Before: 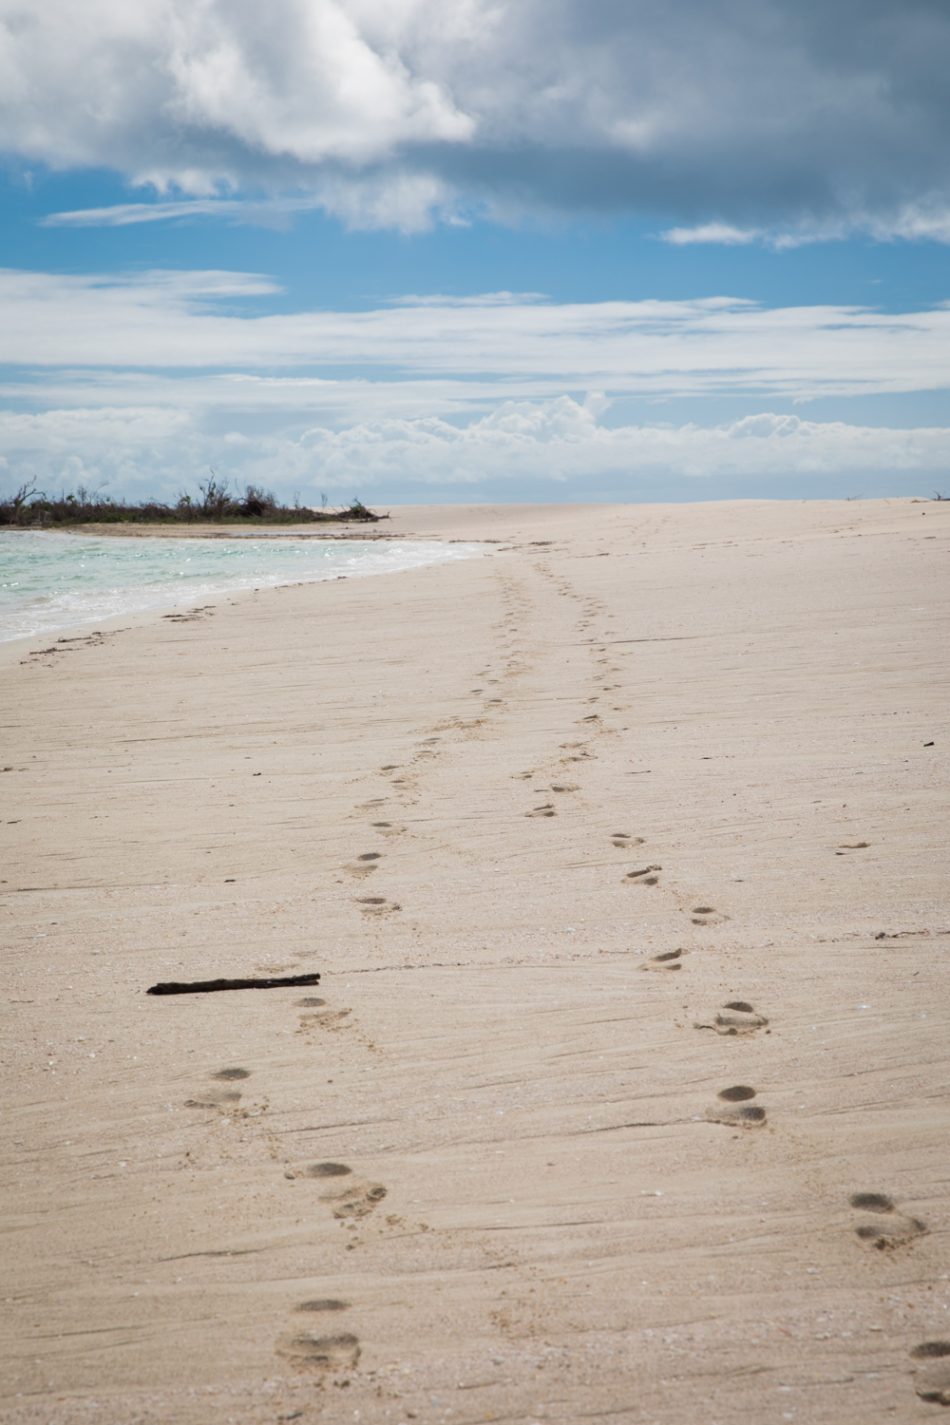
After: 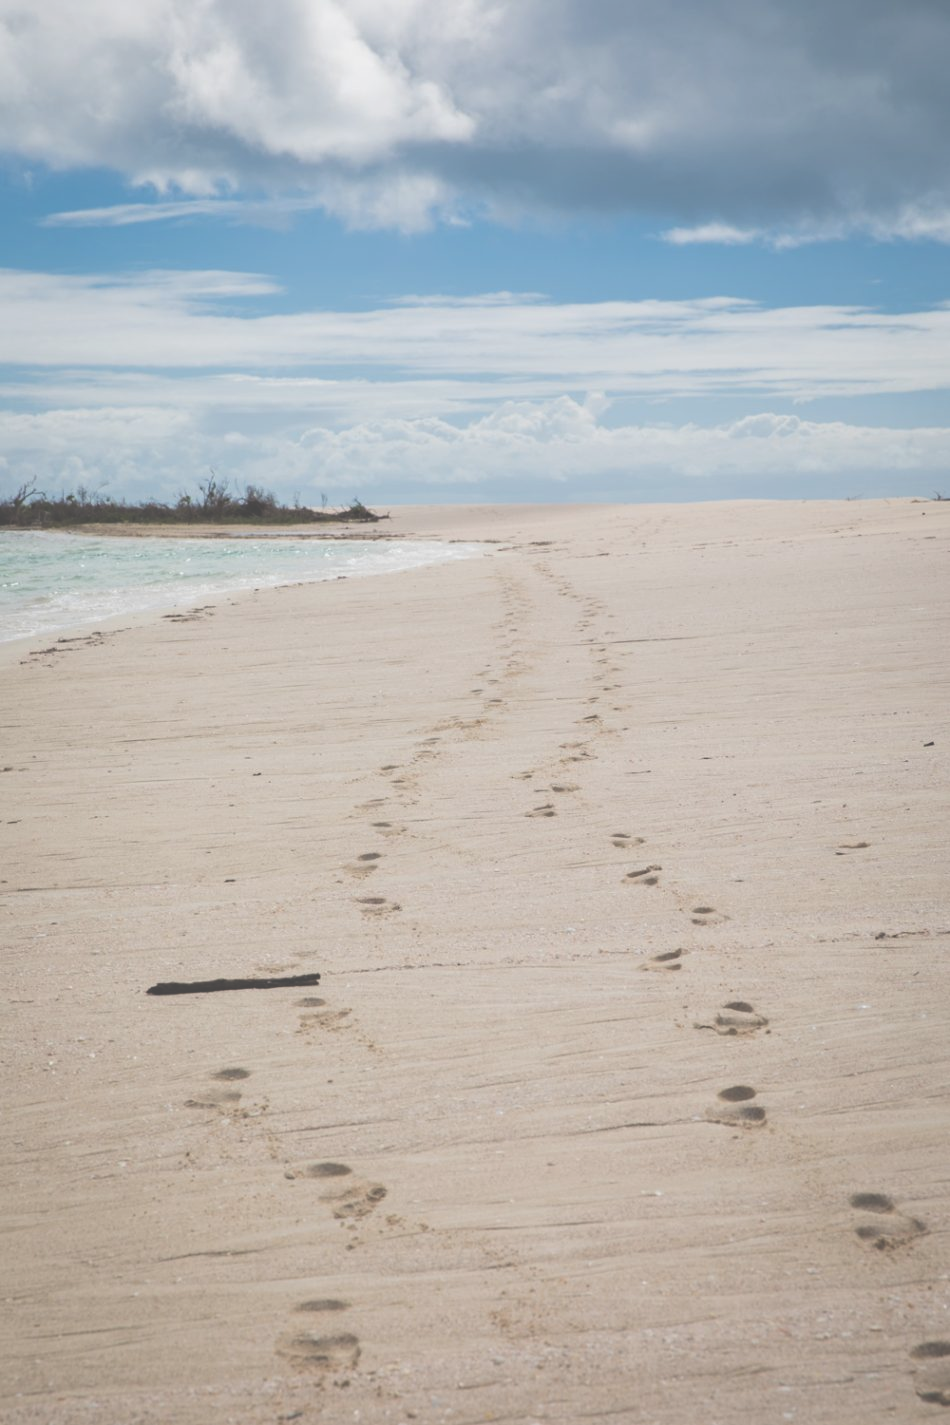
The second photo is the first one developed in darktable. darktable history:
exposure: black level correction -0.062, exposure -0.05 EV, compensate exposure bias true, compensate highlight preservation false
